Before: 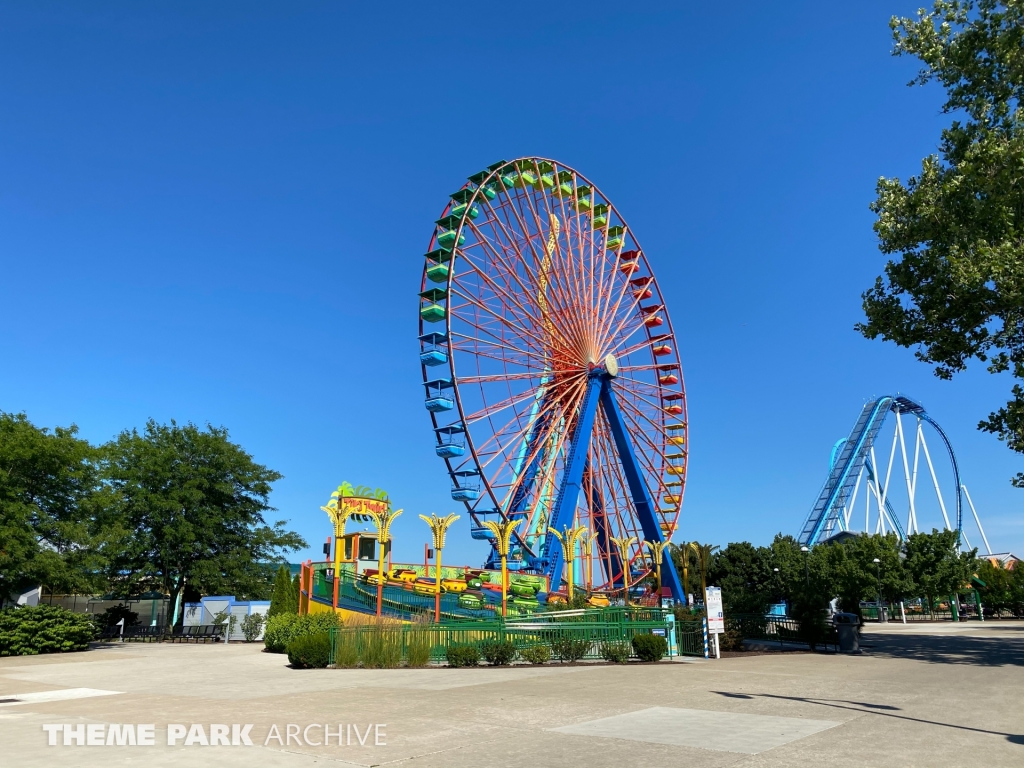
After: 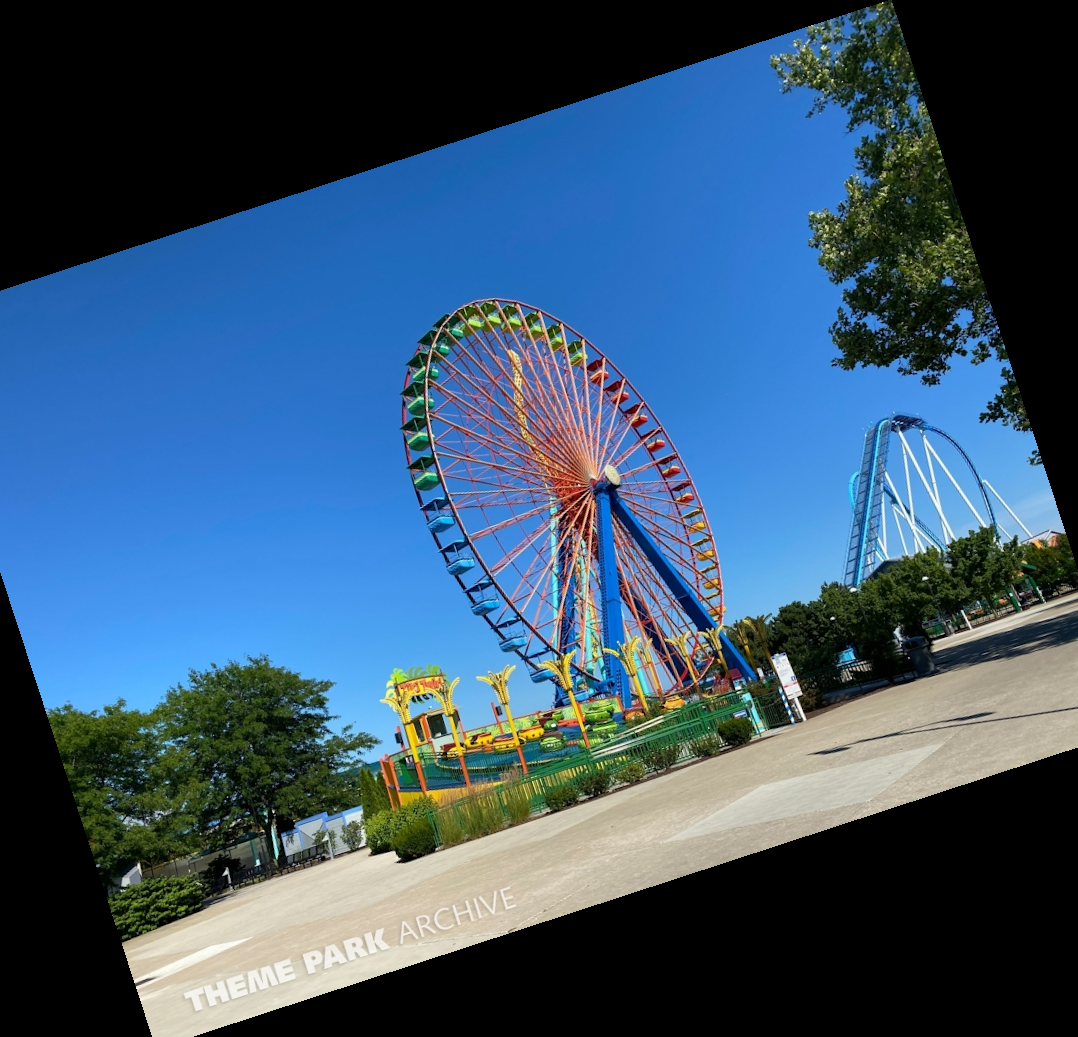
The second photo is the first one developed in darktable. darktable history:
crop and rotate: angle 18.1°, left 6.788%, right 4.249%, bottom 1.06%
